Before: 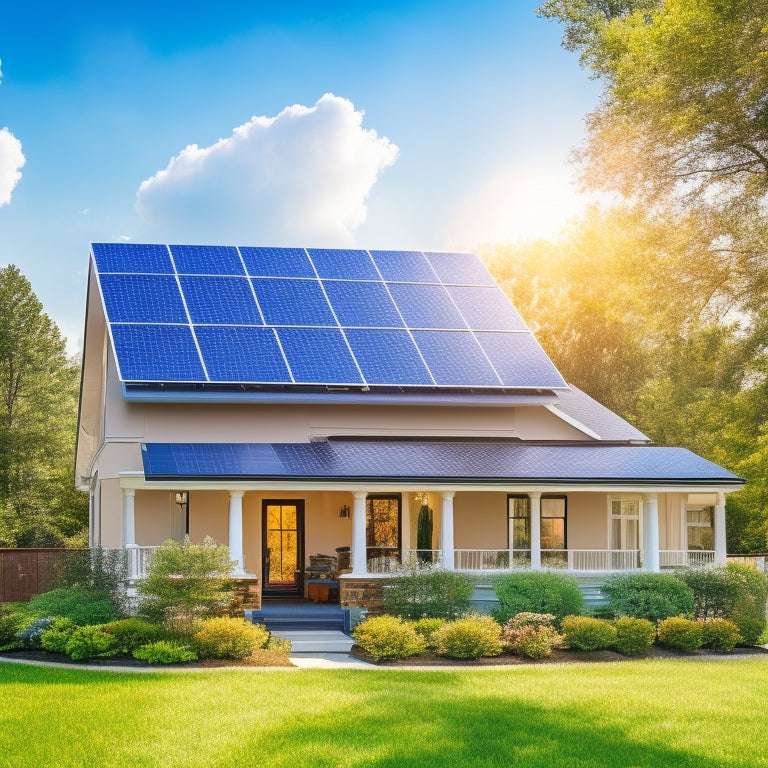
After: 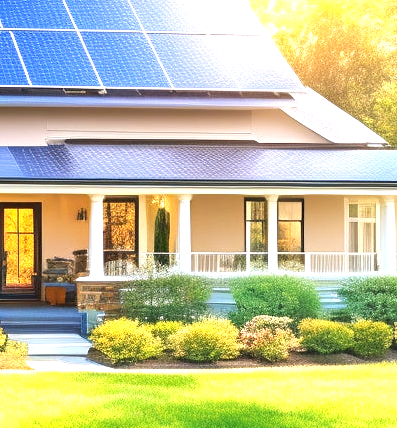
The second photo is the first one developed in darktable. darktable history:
exposure: exposure 1.135 EV, compensate highlight preservation false
crop: left 34.328%, top 38.754%, right 13.912%, bottom 5.392%
